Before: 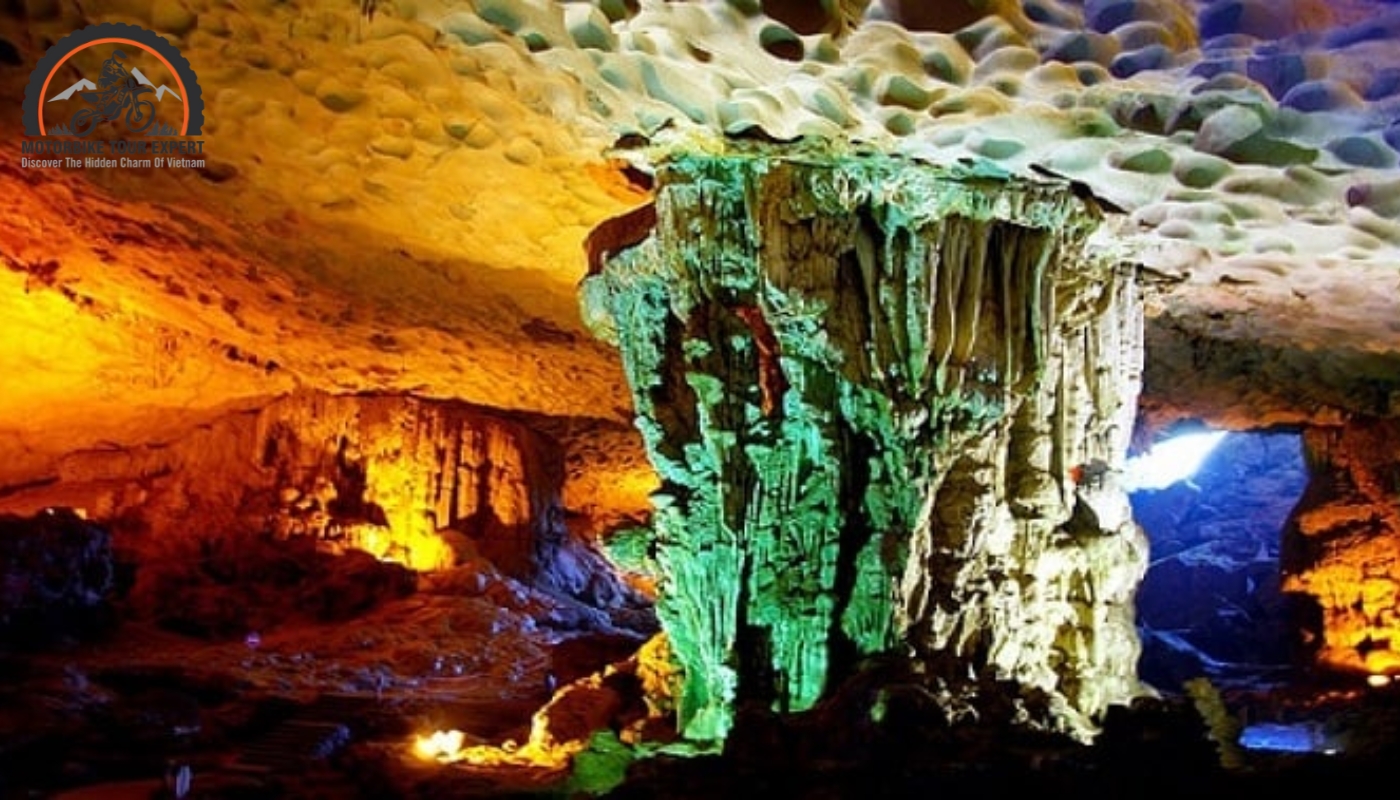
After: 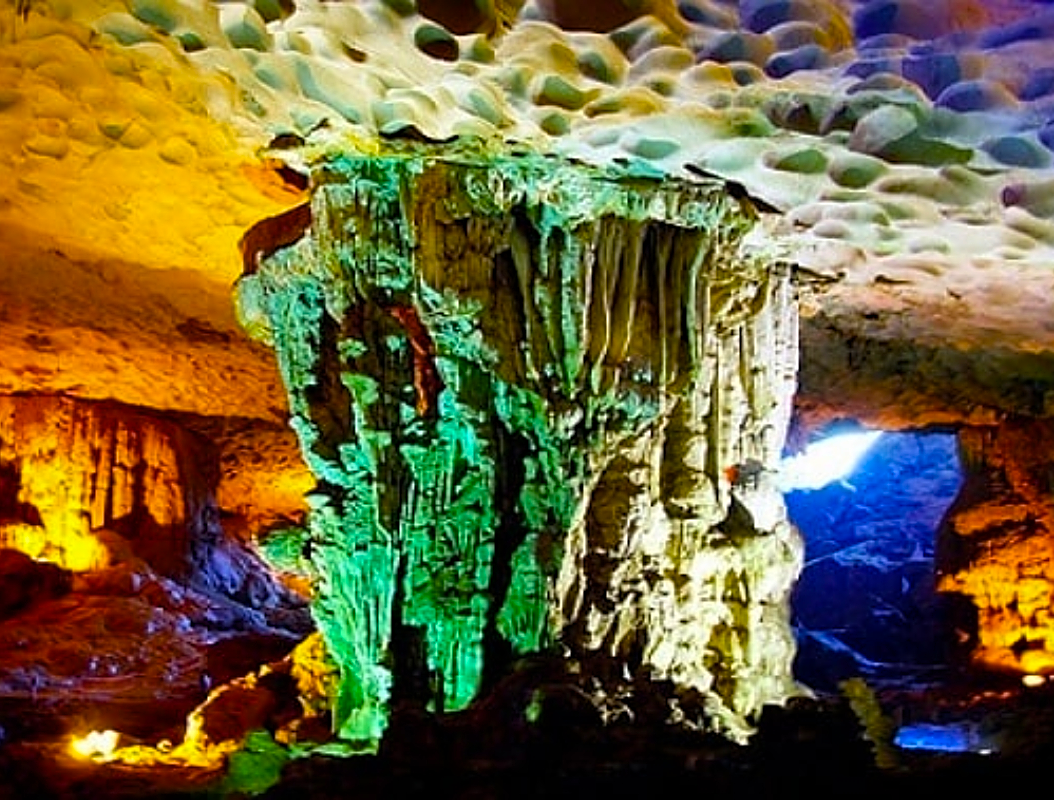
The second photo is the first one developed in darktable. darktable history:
crop and rotate: left 24.653%
color balance rgb: linear chroma grading › global chroma 0.677%, perceptual saturation grading › global saturation 25.296%, global vibrance 20.348%
sharpen: on, module defaults
